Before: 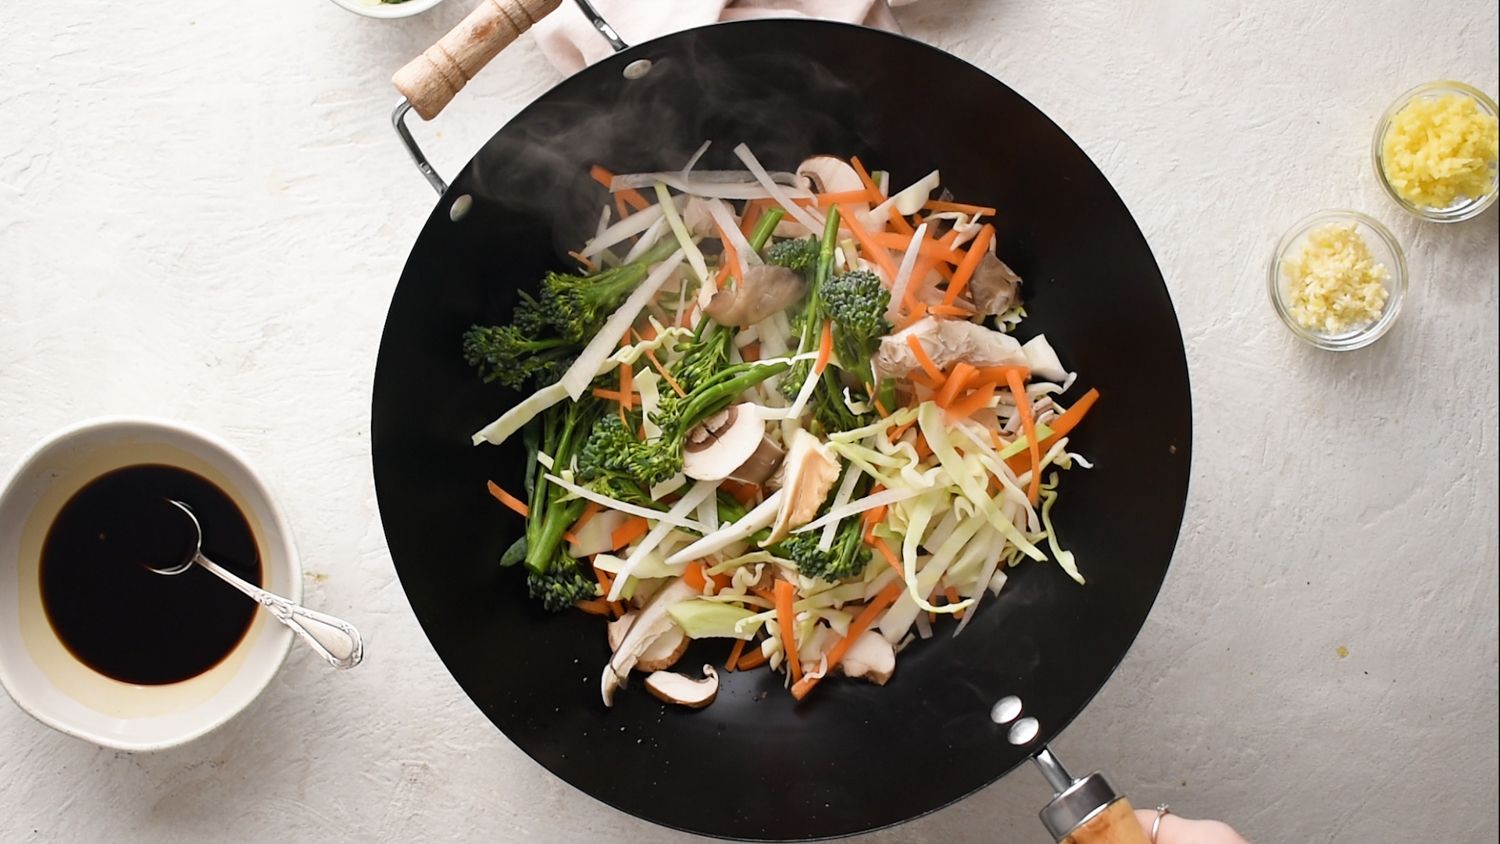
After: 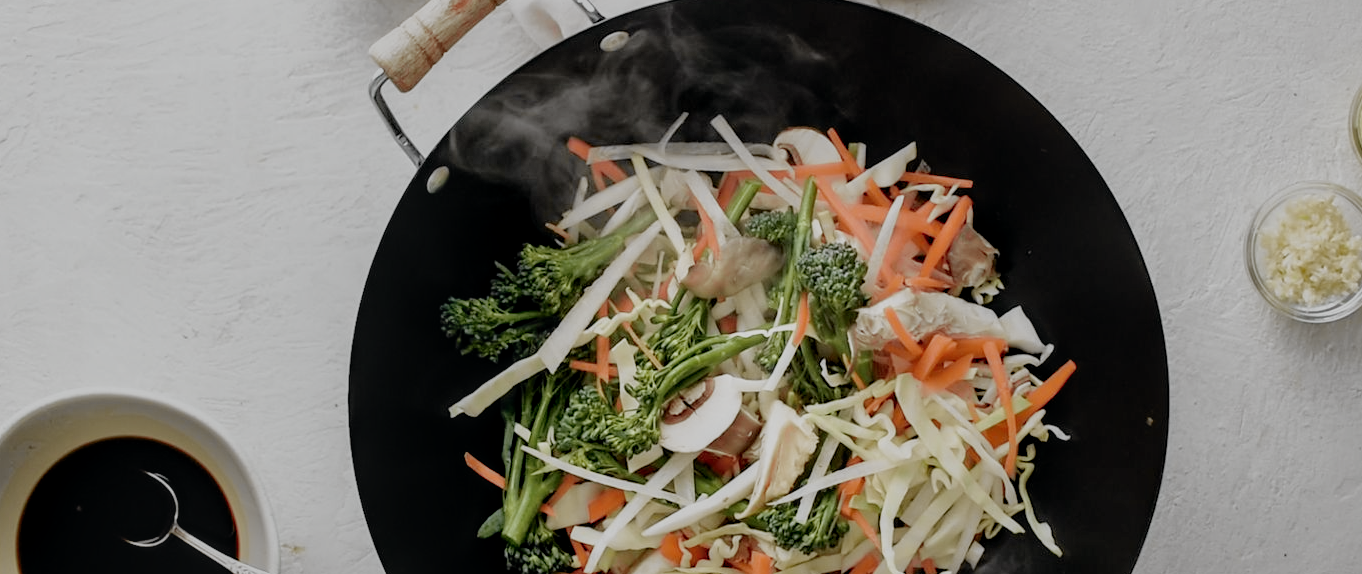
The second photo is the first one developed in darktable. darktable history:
local contrast: detail 130%
filmic rgb: black relative exposure -7.65 EV, white relative exposure 4.56 EV, threshold 5.96 EV, hardness 3.61, preserve chrominance no, color science v5 (2021), enable highlight reconstruction true
tone curve: curves: ch0 [(0, 0) (0.058, 0.037) (0.214, 0.183) (0.304, 0.288) (0.561, 0.554) (0.687, 0.677) (0.768, 0.768) (0.858, 0.861) (0.987, 0.945)]; ch1 [(0, 0) (0.172, 0.123) (0.312, 0.296) (0.432, 0.448) (0.471, 0.469) (0.502, 0.5) (0.521, 0.505) (0.565, 0.569) (0.663, 0.663) (0.703, 0.721) (0.857, 0.917) (1, 1)]; ch2 [(0, 0) (0.411, 0.424) (0.485, 0.497) (0.502, 0.5) (0.517, 0.511) (0.556, 0.551) (0.626, 0.594) (0.709, 0.661) (1, 1)], color space Lab, independent channels, preserve colors none
crop: left 1.538%, top 3.408%, right 7.632%, bottom 28.49%
shadows and highlights: on, module defaults
